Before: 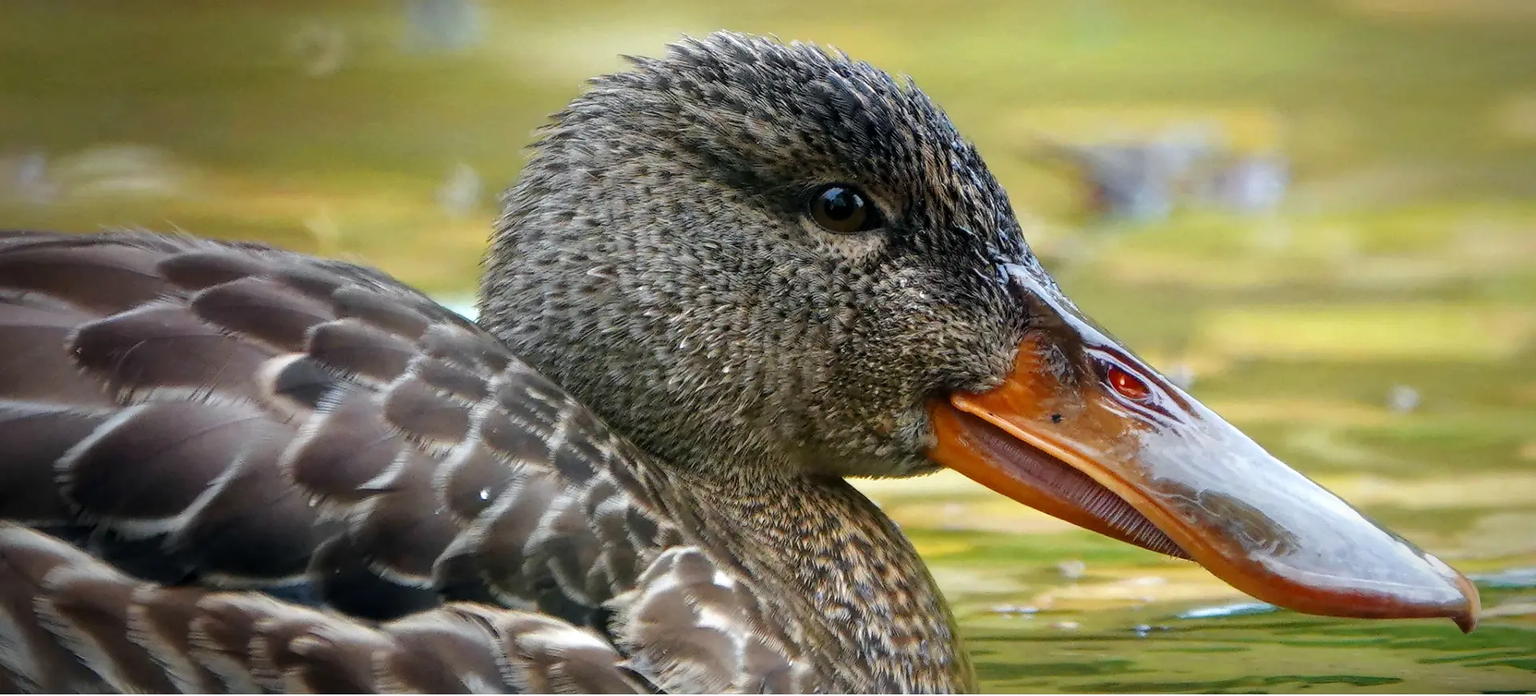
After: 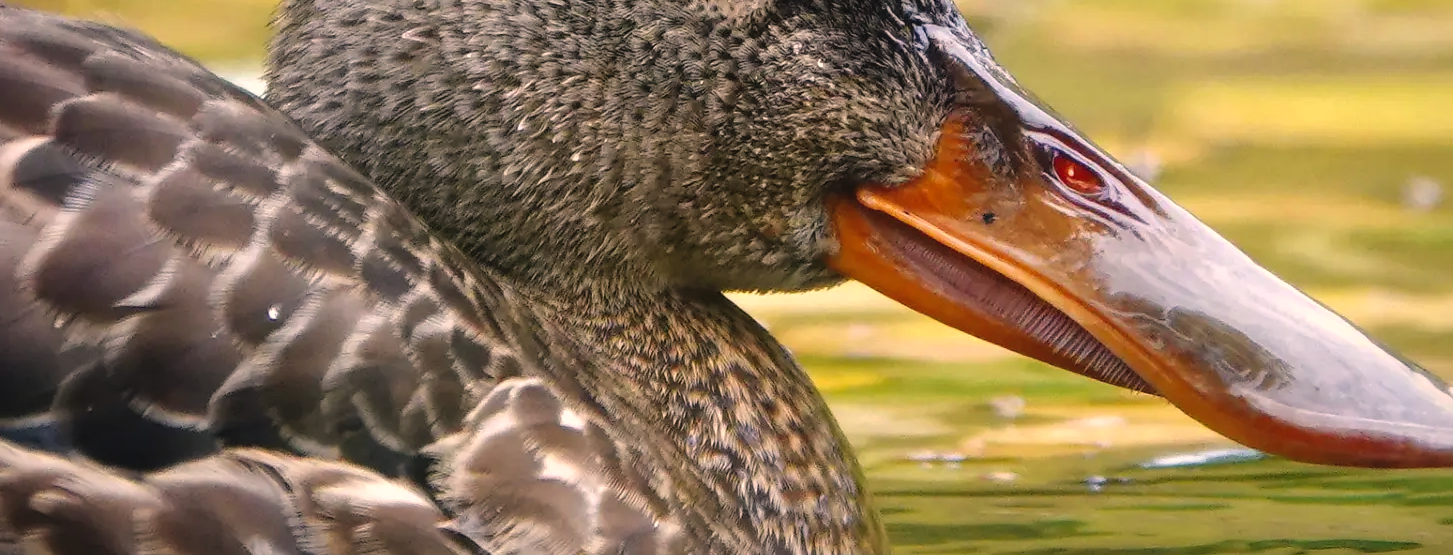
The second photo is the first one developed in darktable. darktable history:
crop and rotate: left 17.299%, top 35.115%, right 7.015%, bottom 1.024%
color correction: highlights a* 11.96, highlights b* 11.58
exposure: black level correction -0.005, exposure 0.054 EV, compensate highlight preservation false
